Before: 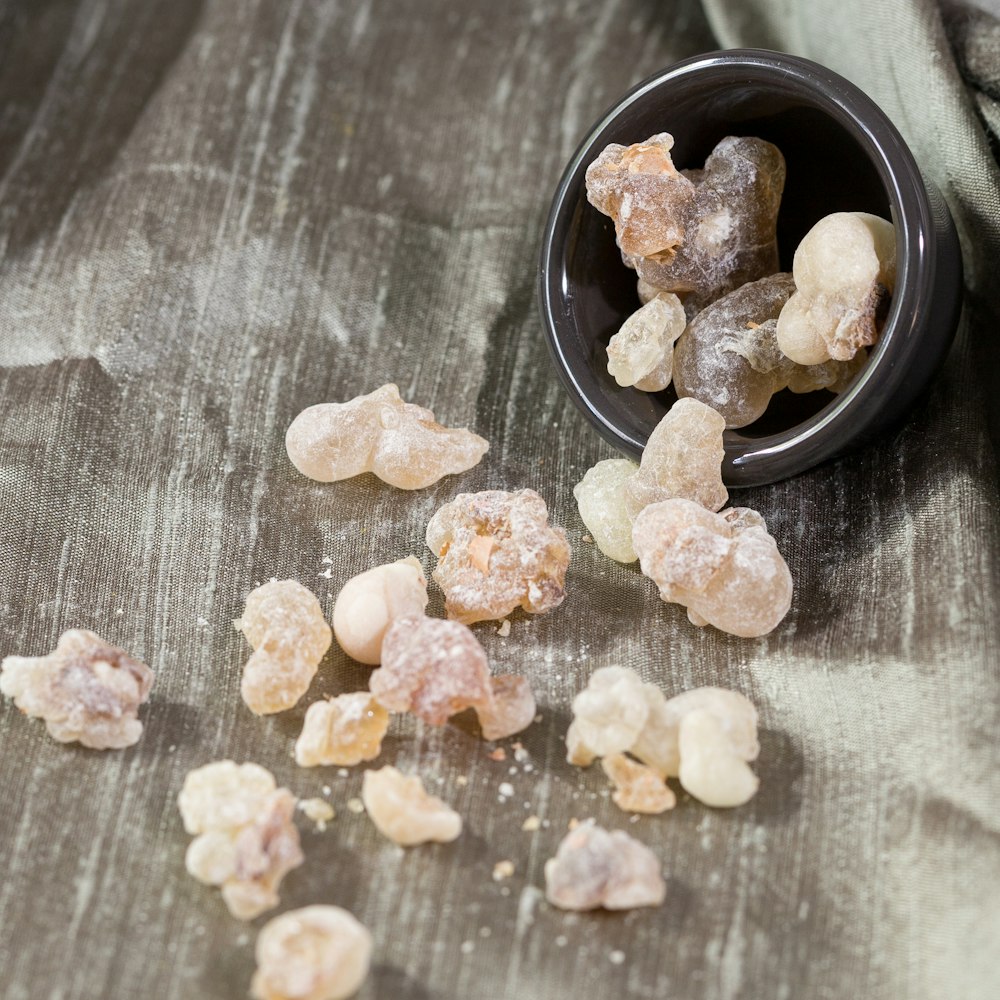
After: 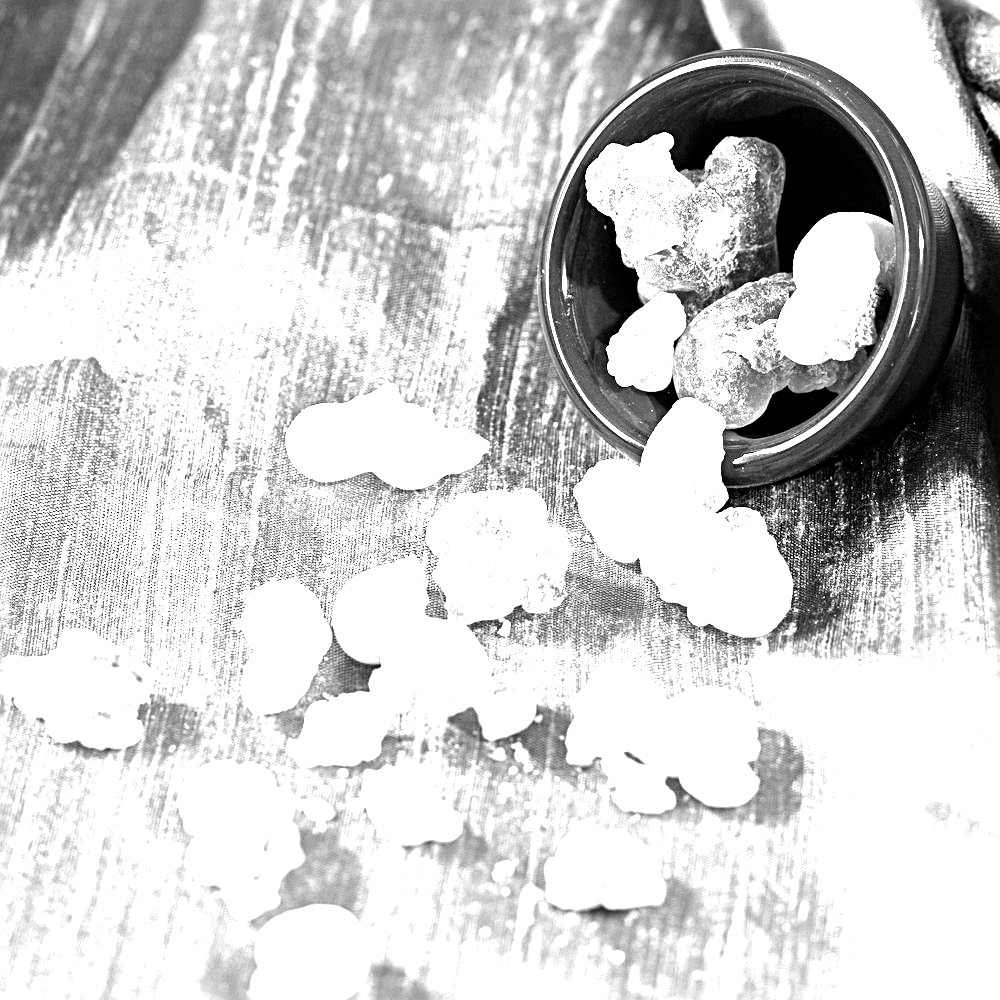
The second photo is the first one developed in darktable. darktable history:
exposure: black level correction 0.001, exposure 1.84 EV, compensate highlight preservation false
color balance rgb: shadows lift › luminance -10%, power › luminance -9%, linear chroma grading › global chroma 10%, global vibrance 10%, contrast 15%, saturation formula JzAzBz (2021)
contrast brightness saturation: saturation -1
sharpen: radius 4
